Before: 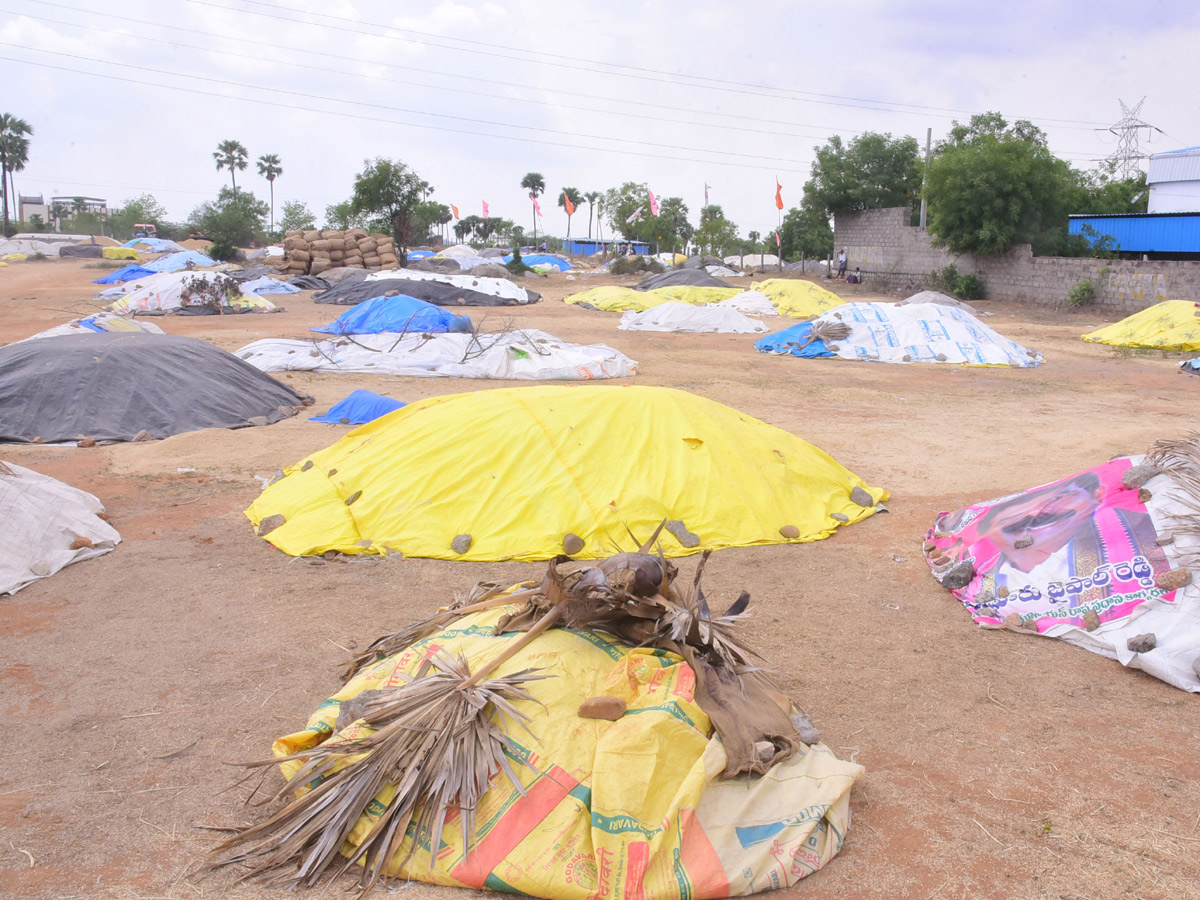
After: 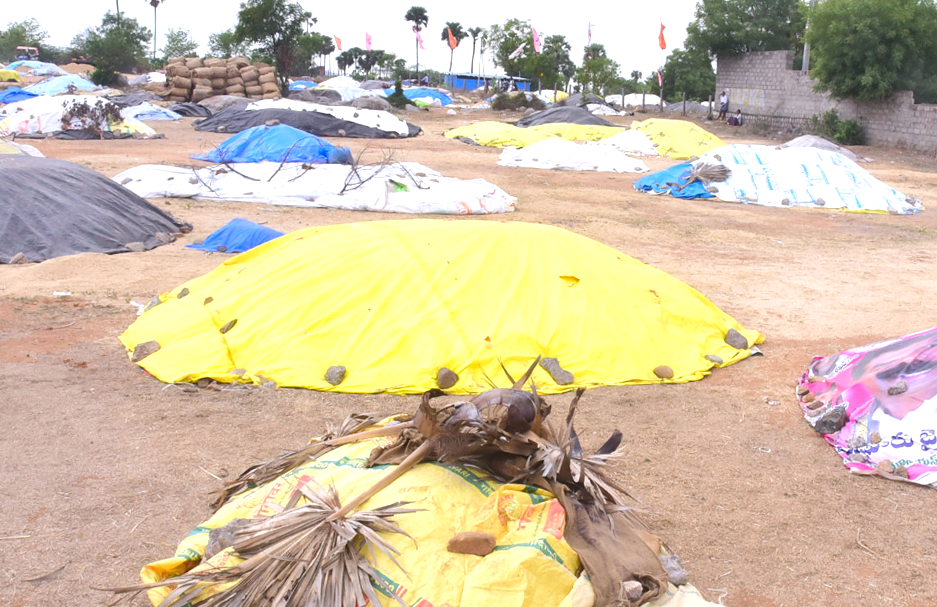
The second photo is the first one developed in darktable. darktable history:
shadows and highlights: shadows 32, highlights -32, soften with gaussian
crop: left 9.712%, top 16.928%, right 10.845%, bottom 12.332%
white balance: red 0.982, blue 1.018
exposure: black level correction 0, exposure 0.5 EV, compensate highlight preservation false
rotate and perspective: rotation 1.57°, crop left 0.018, crop right 0.982, crop top 0.039, crop bottom 0.961
